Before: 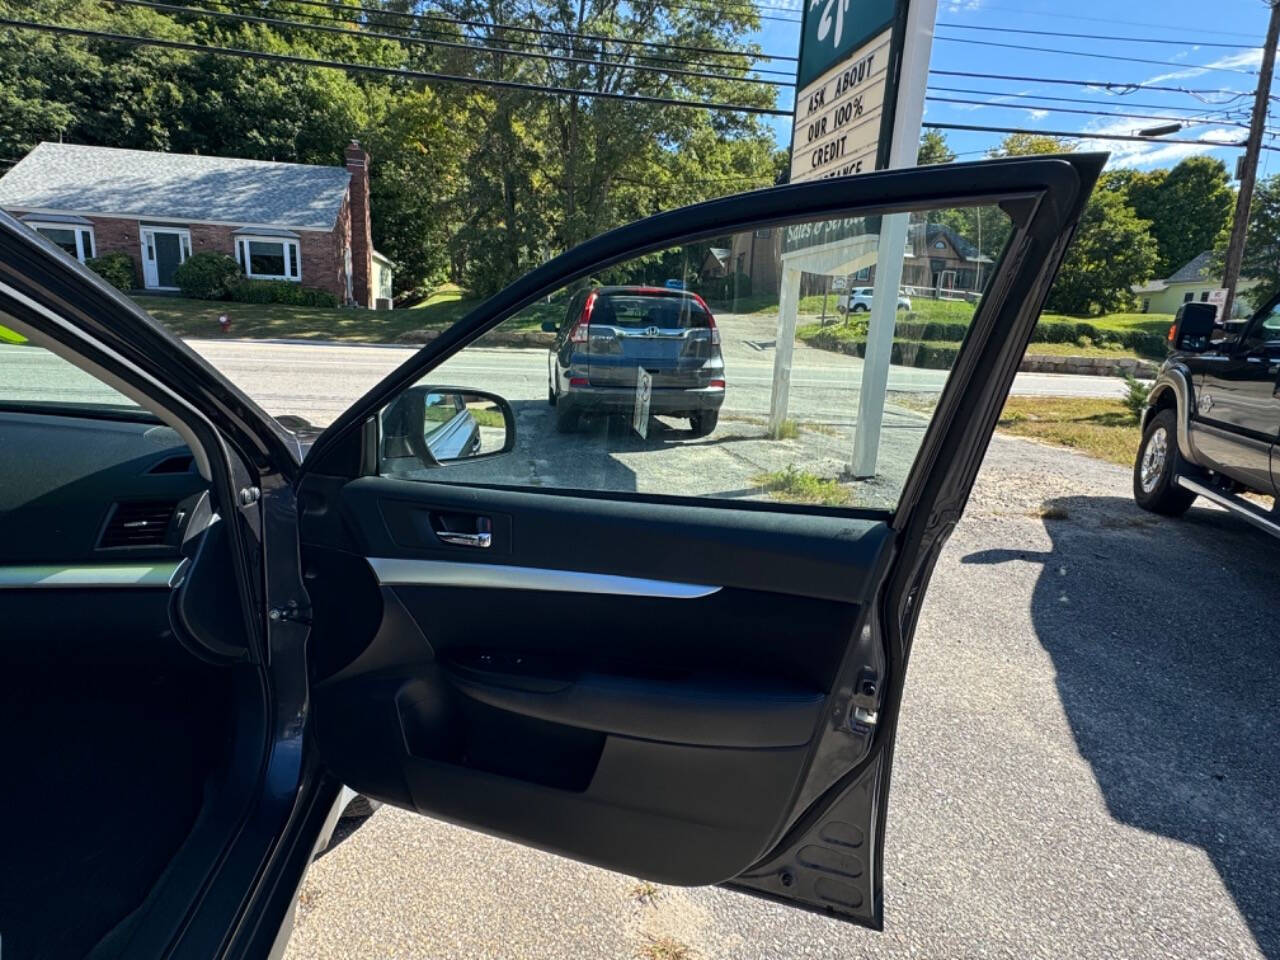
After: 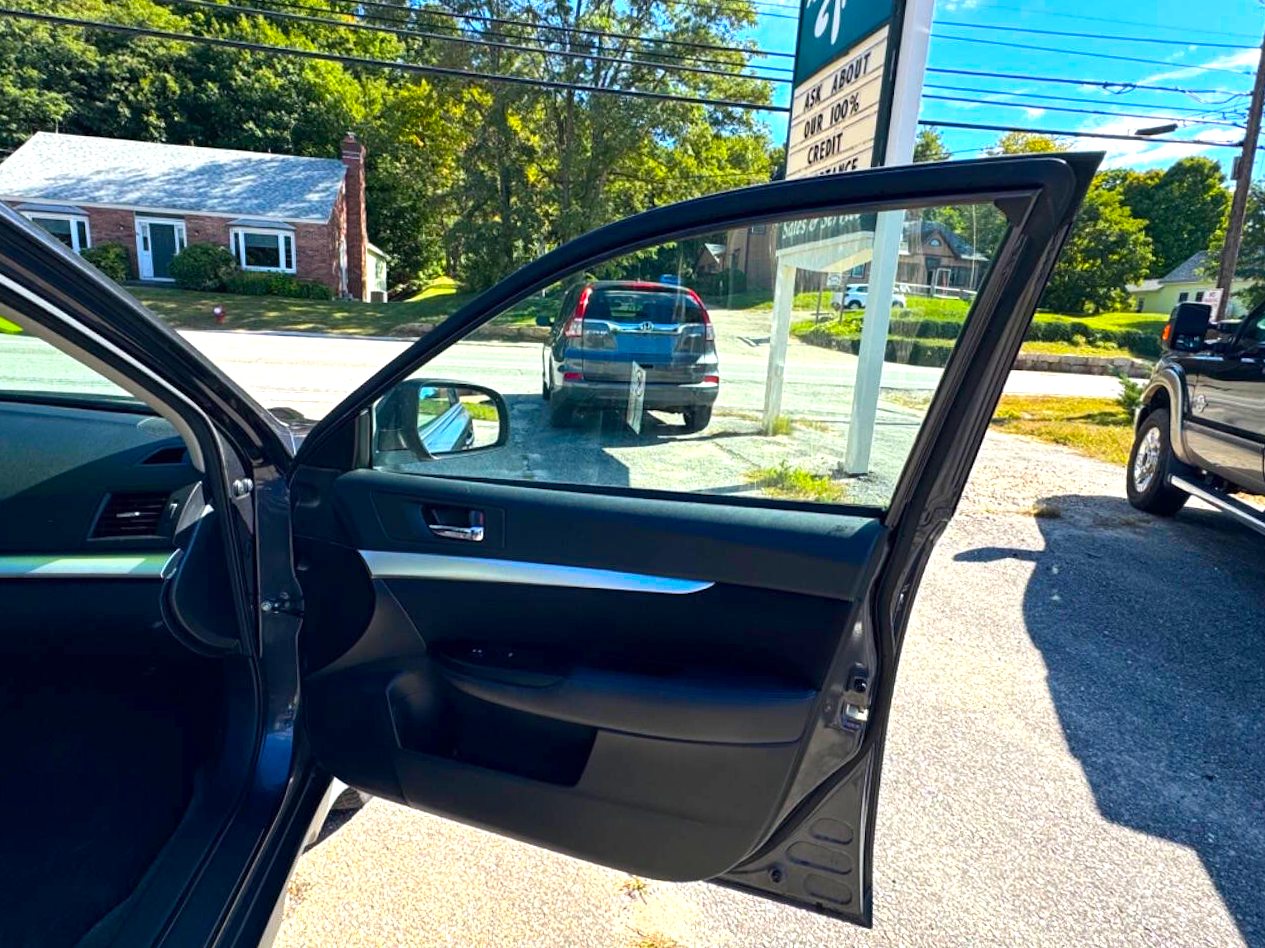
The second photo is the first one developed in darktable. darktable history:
exposure: black level correction 0, exposure 0.7 EV, compensate exposure bias true, compensate highlight preservation false
color balance rgb: linear chroma grading › global chroma 15%, perceptual saturation grading › global saturation 30%
crop and rotate: angle -0.5°
